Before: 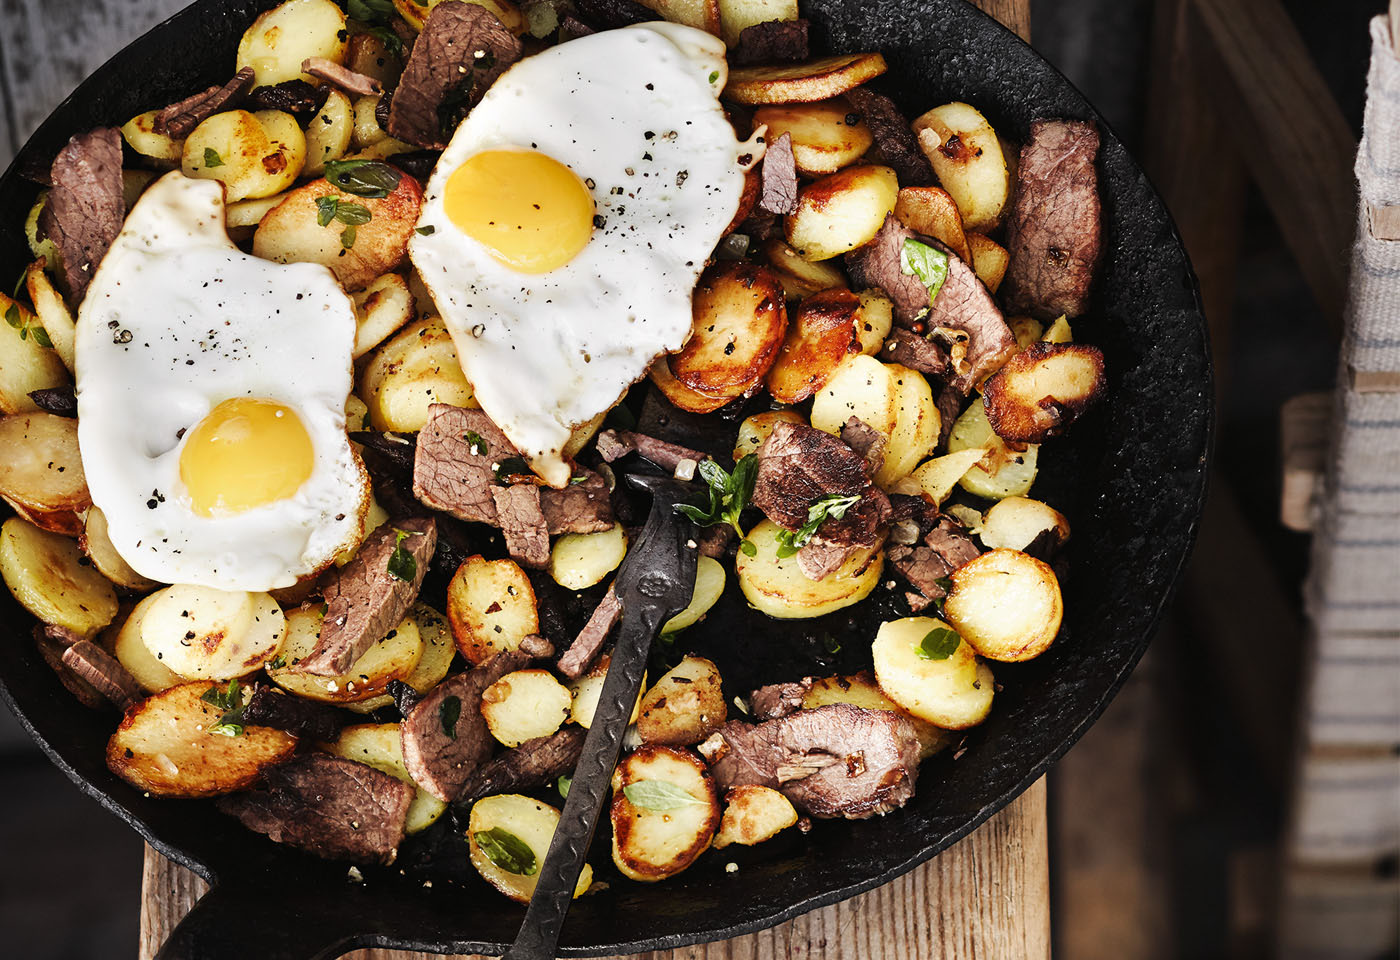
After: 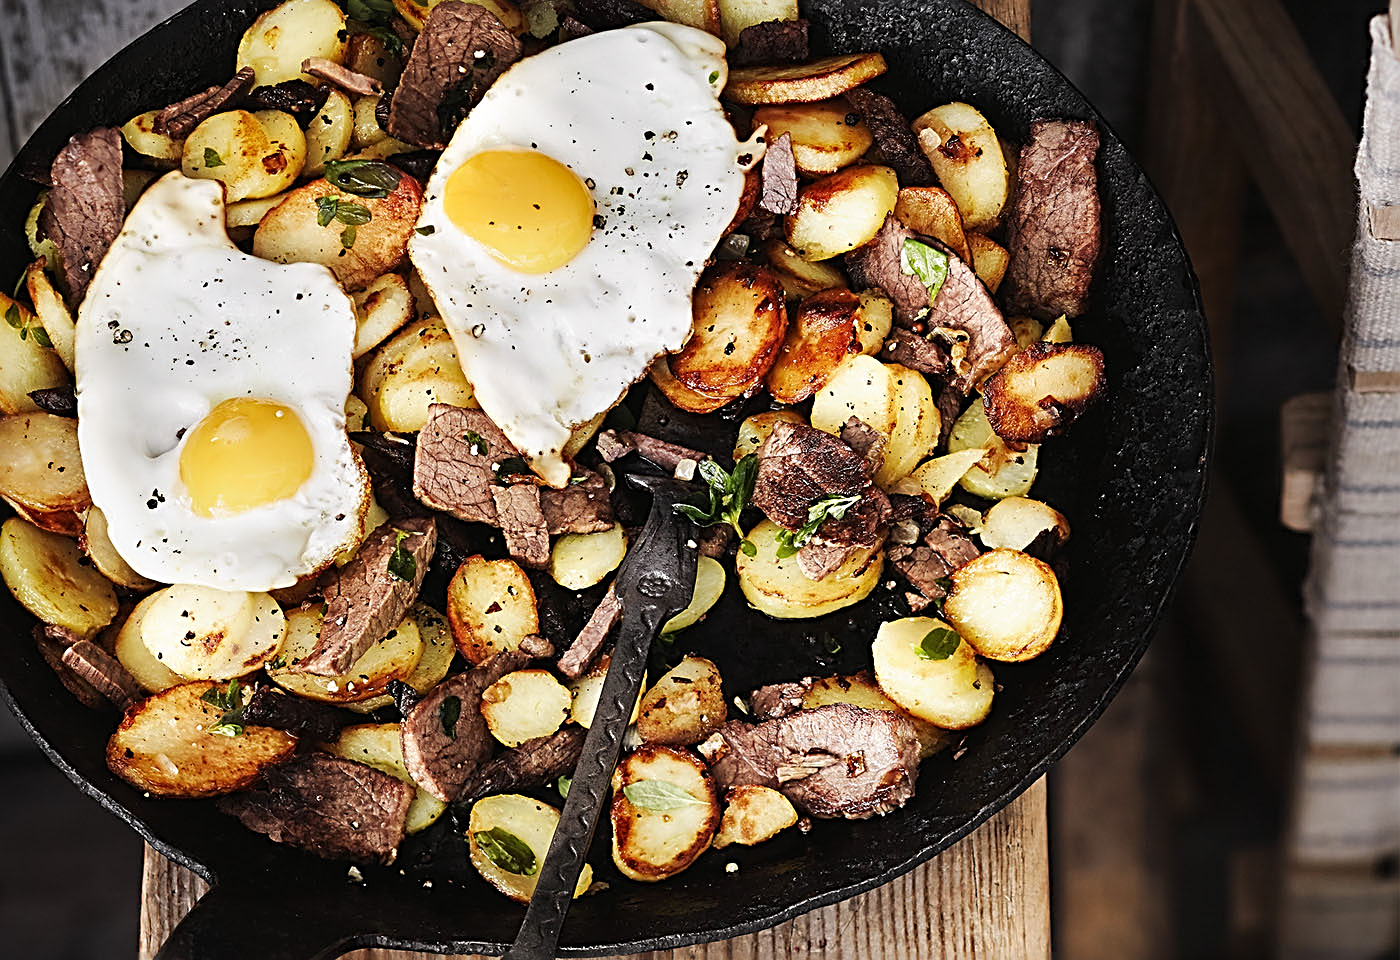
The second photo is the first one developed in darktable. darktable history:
sharpen: radius 2.813, amount 0.723
